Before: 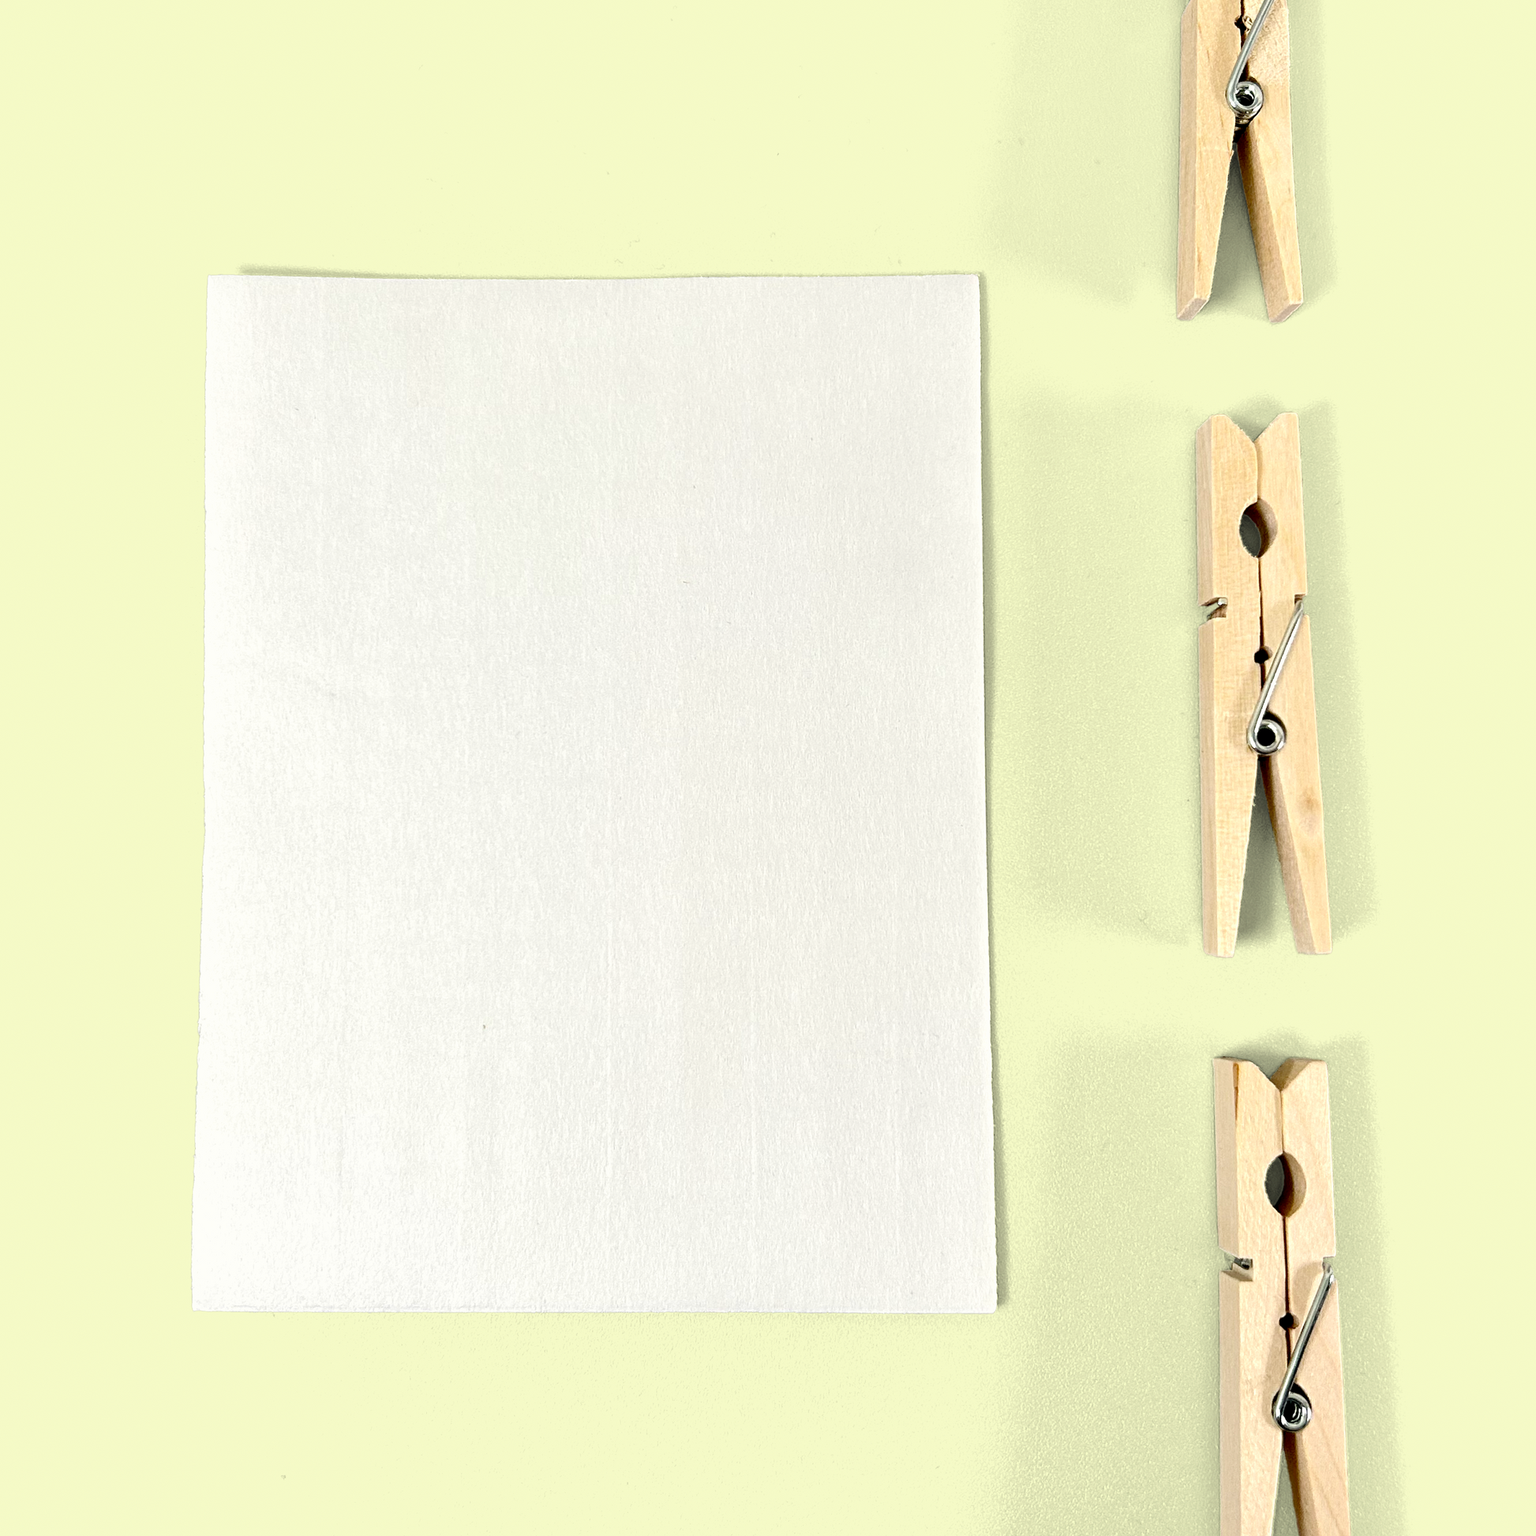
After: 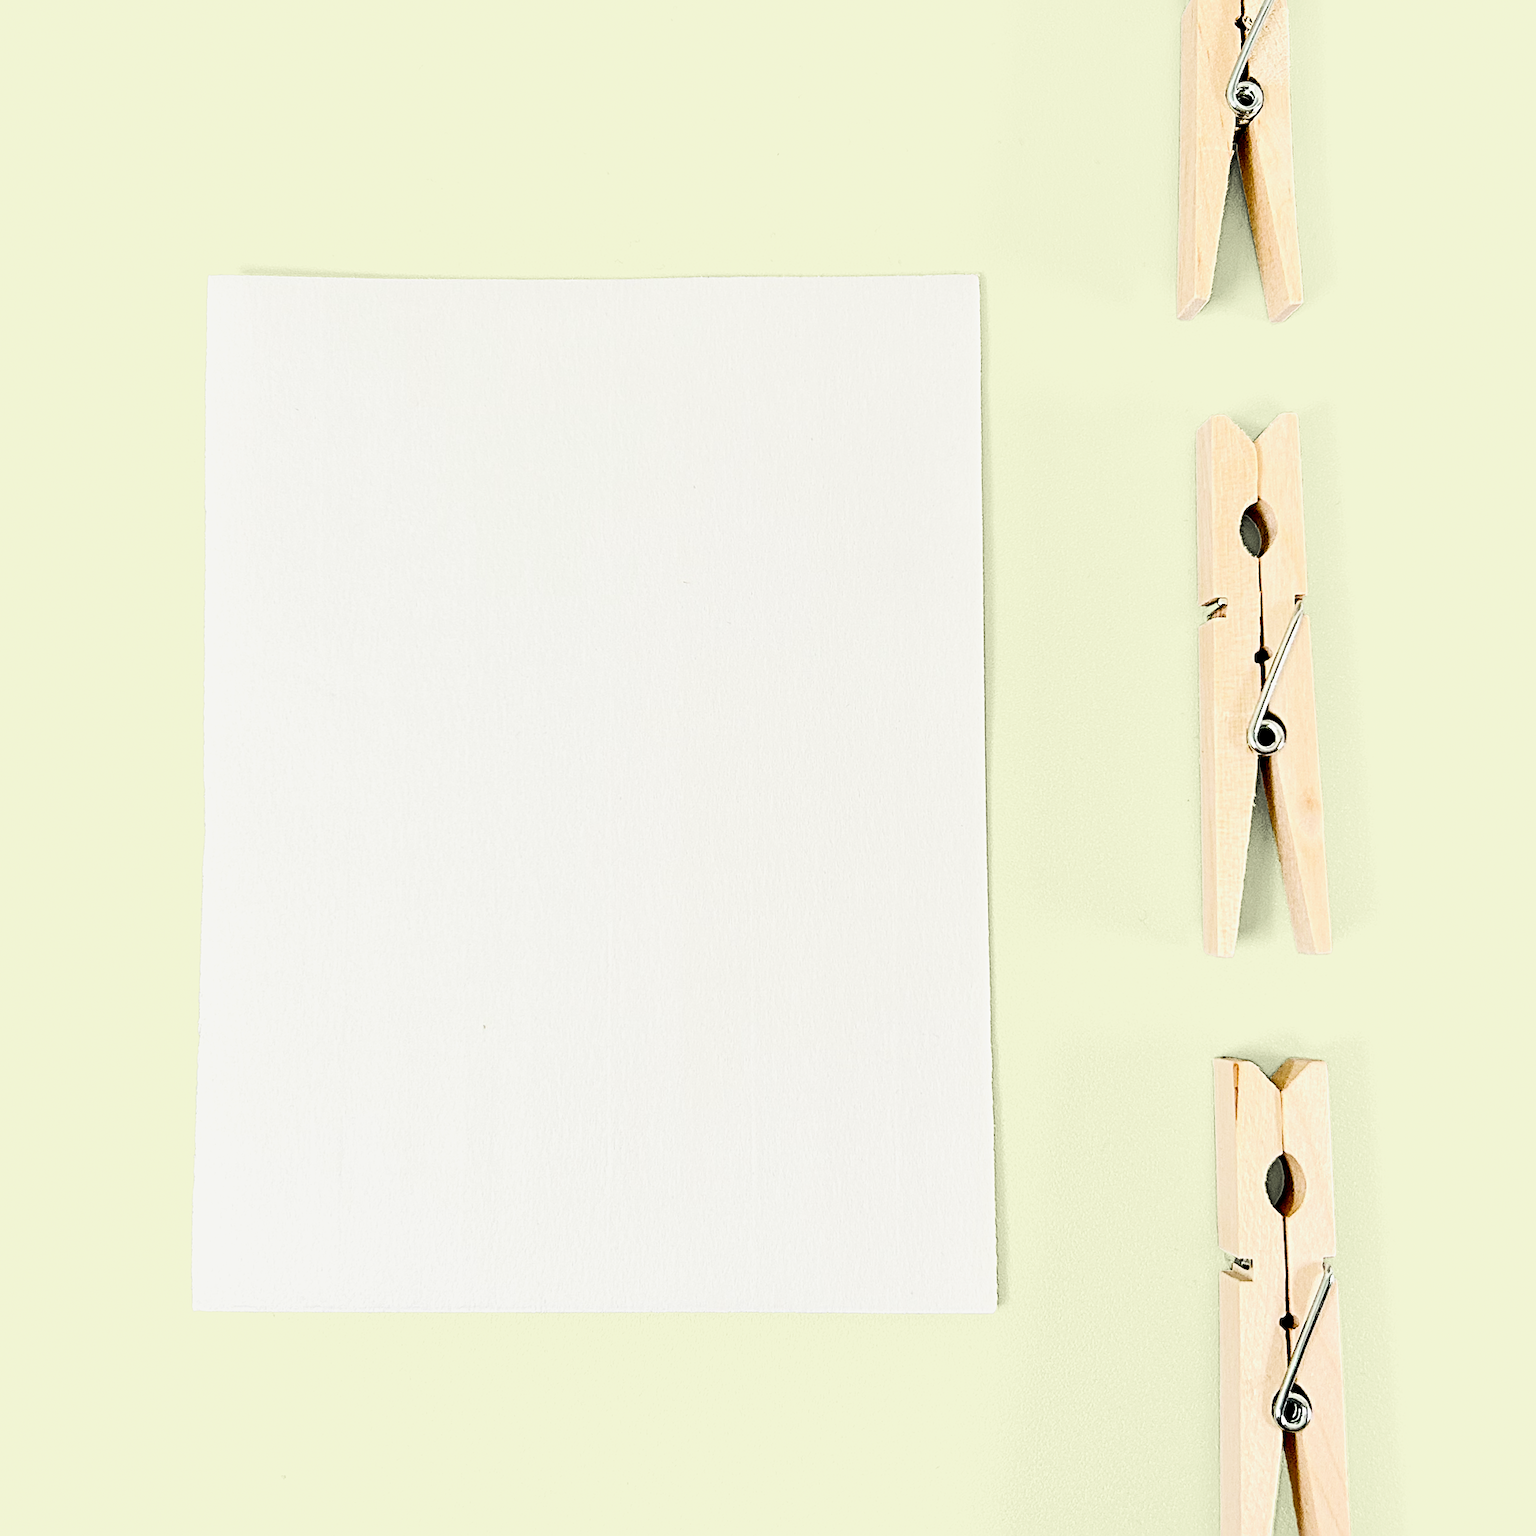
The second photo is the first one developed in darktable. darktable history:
filmic rgb: middle gray luminance 28.77%, black relative exposure -10.36 EV, white relative exposure 5.51 EV, target black luminance 0%, hardness 3.94, latitude 2.25%, contrast 1.131, highlights saturation mix 3.96%, shadows ↔ highlights balance 15.77%
exposure: black level correction 0, exposure 1.287 EV, compensate highlight preservation false
sharpen: radius 2.804, amount 0.71
shadows and highlights: shadows 20.22, highlights -20.23, soften with gaussian
